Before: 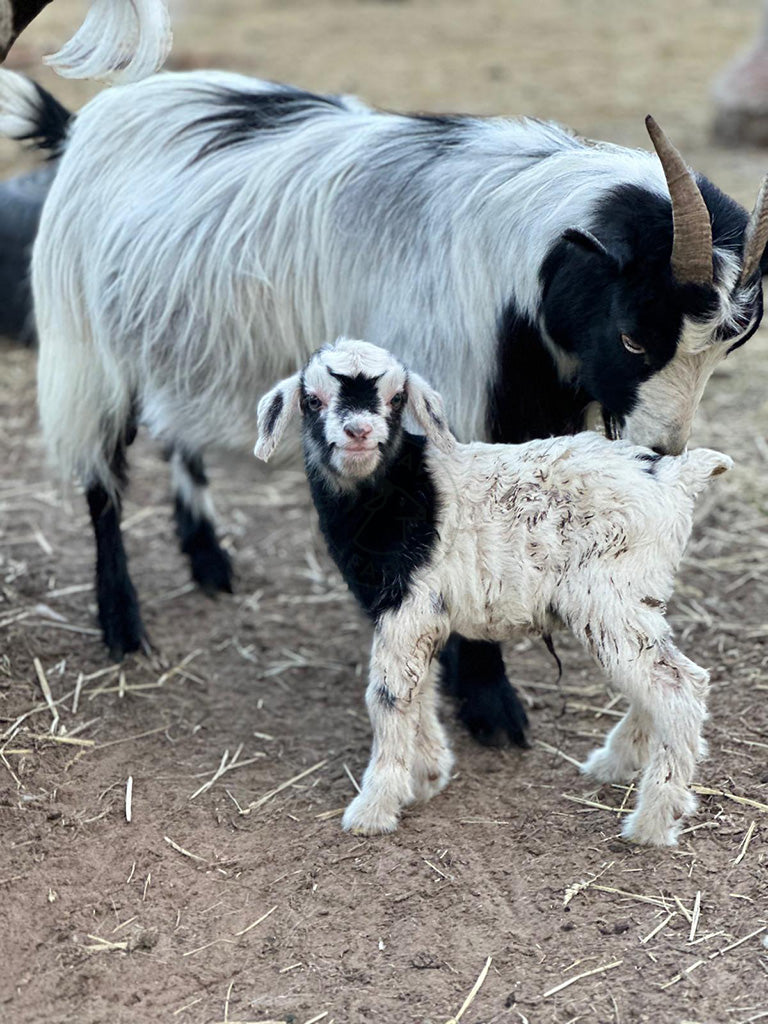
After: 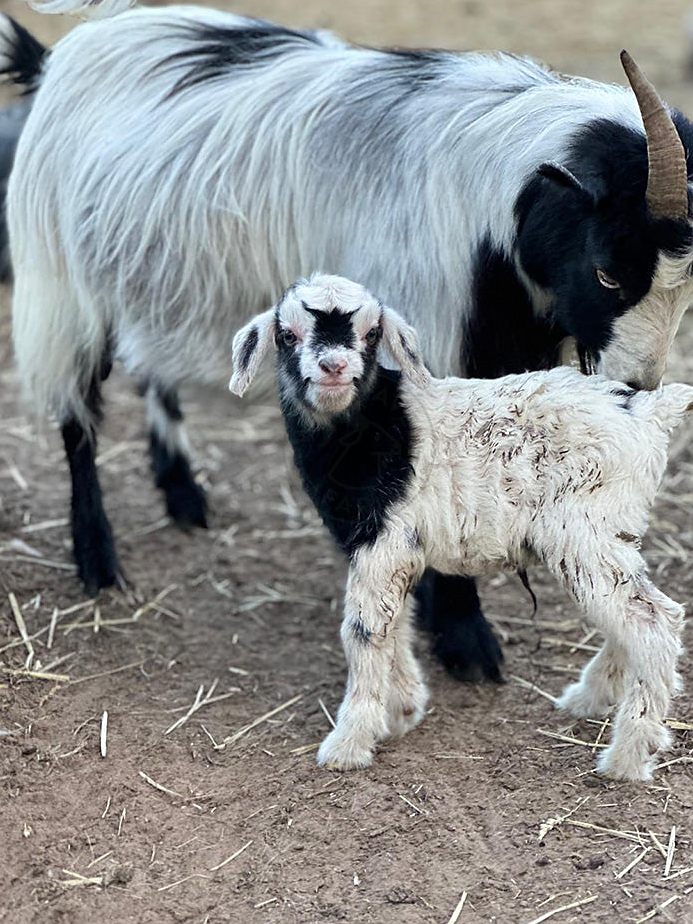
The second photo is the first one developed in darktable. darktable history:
sharpen: radius 1
crop: left 3.305%, top 6.436%, right 6.389%, bottom 3.258%
